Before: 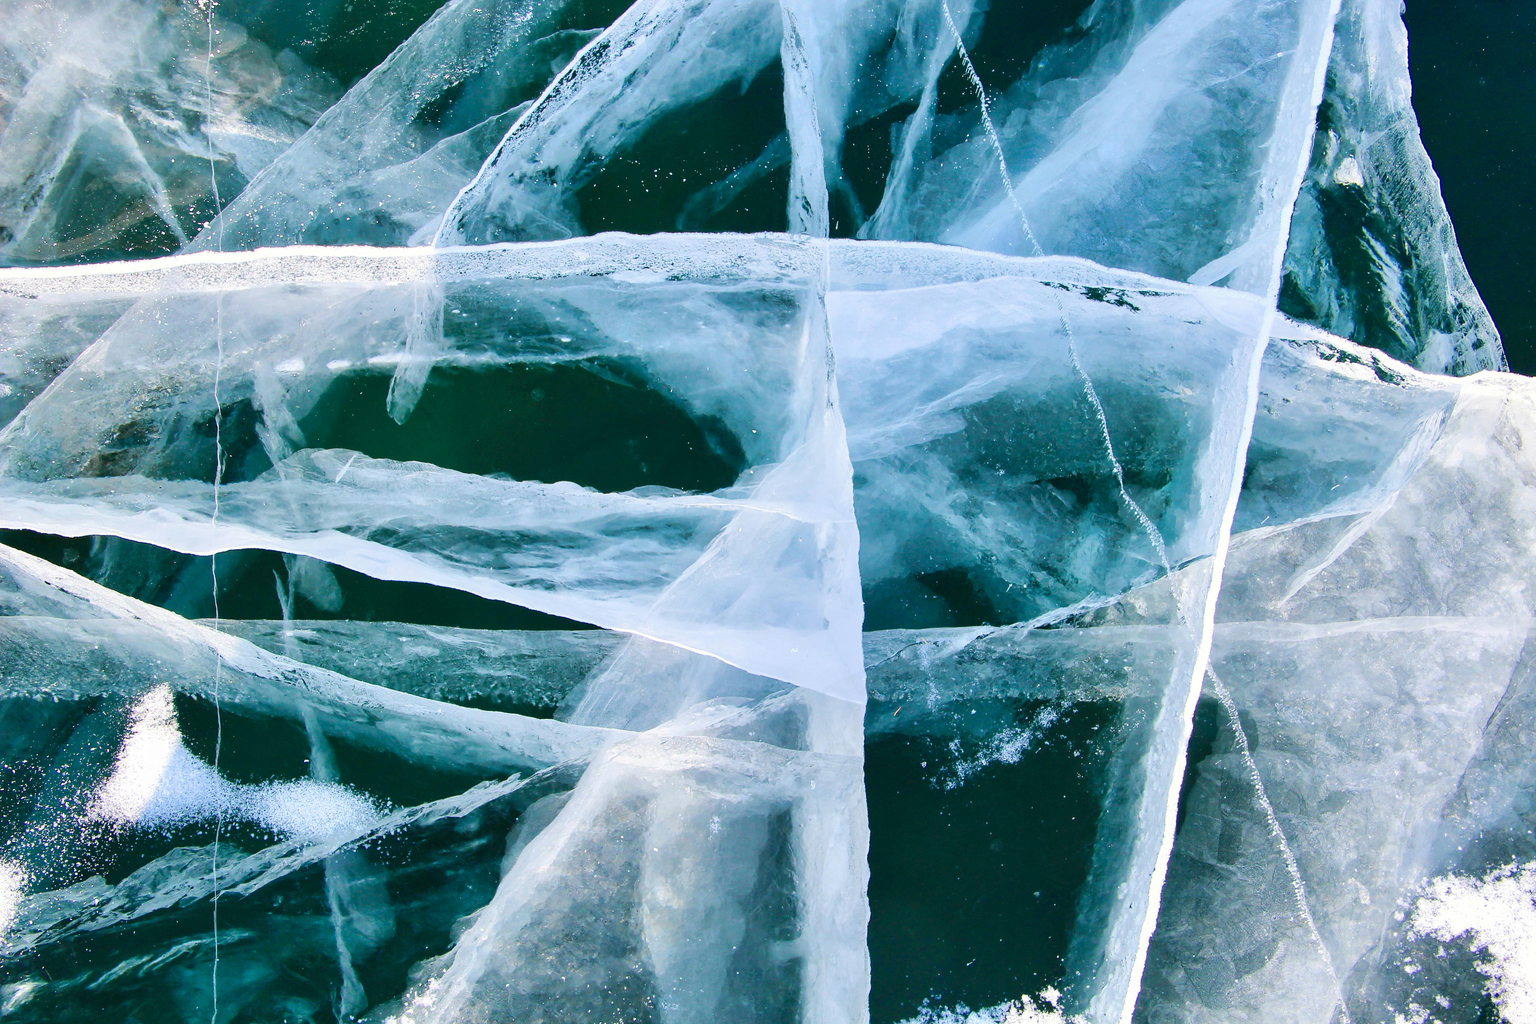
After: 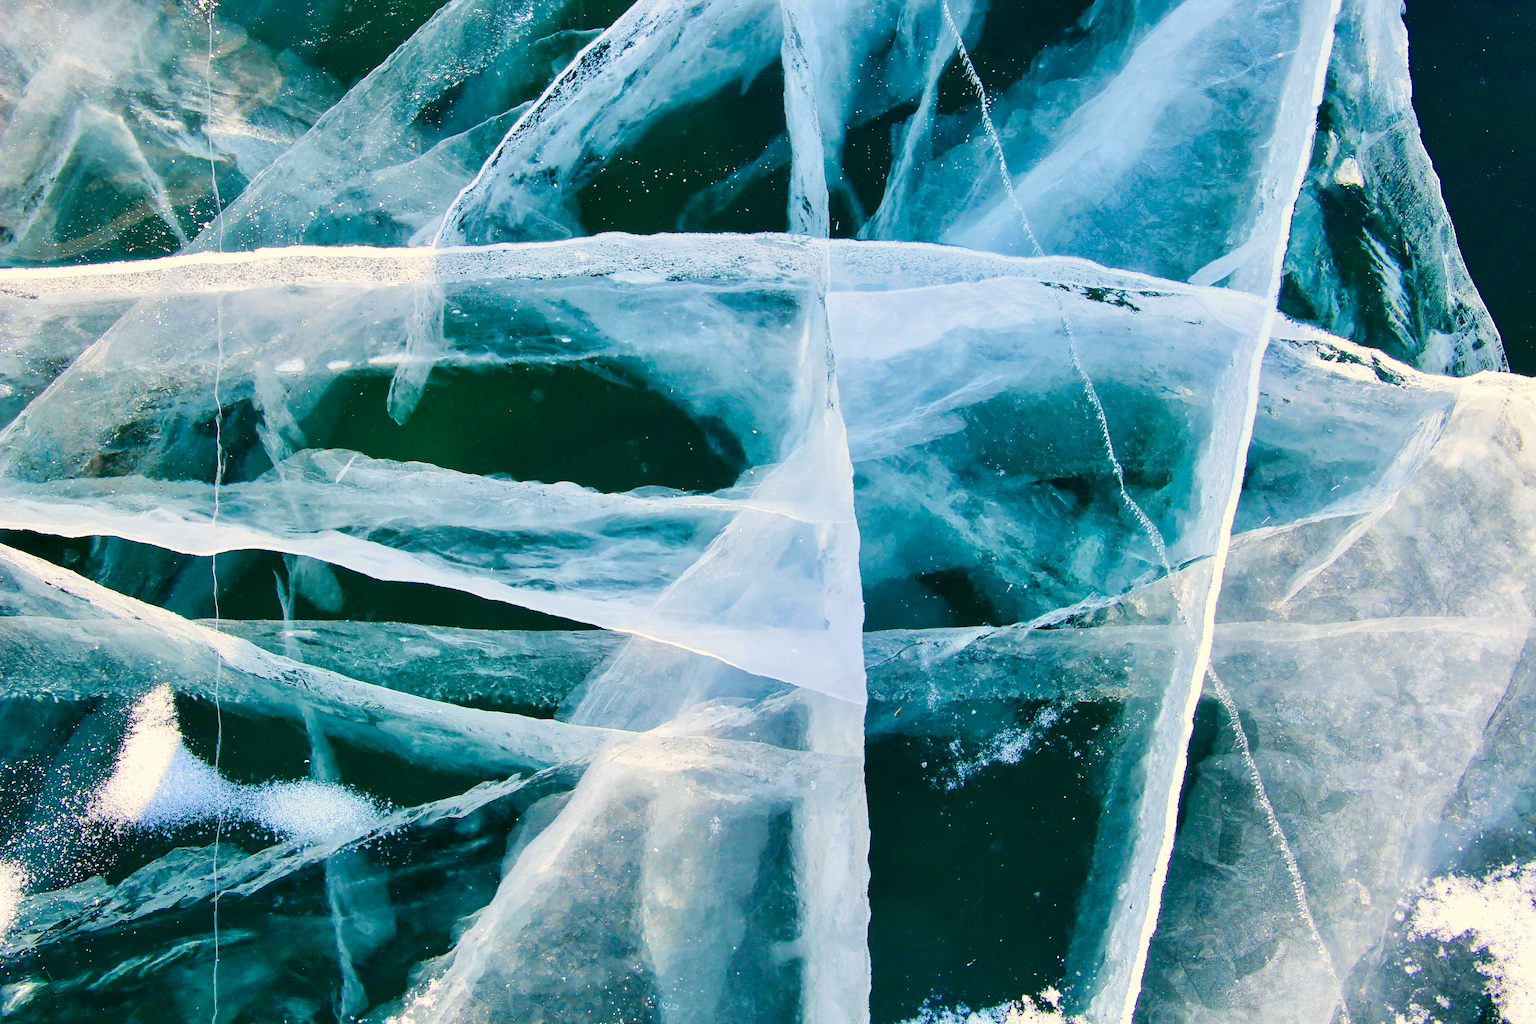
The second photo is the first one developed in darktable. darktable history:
color balance rgb: highlights gain › chroma 3.028%, highlights gain › hue 77.95°, global offset › luminance -0.472%, perceptual saturation grading › global saturation 25.389%, global vibrance 11.244%
